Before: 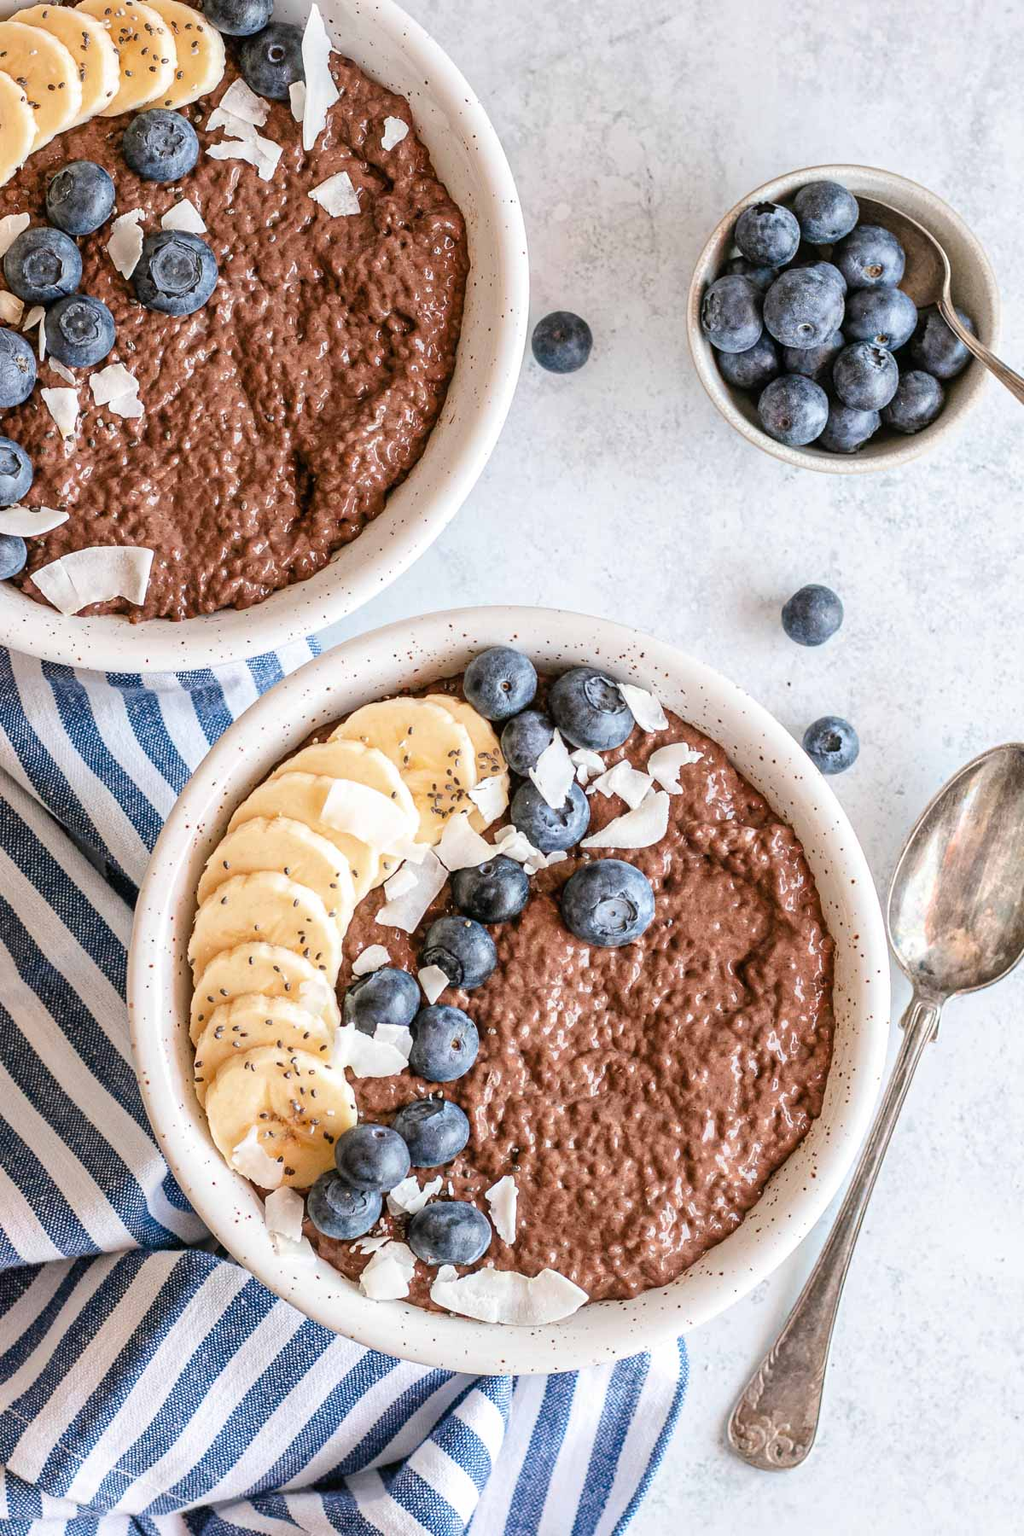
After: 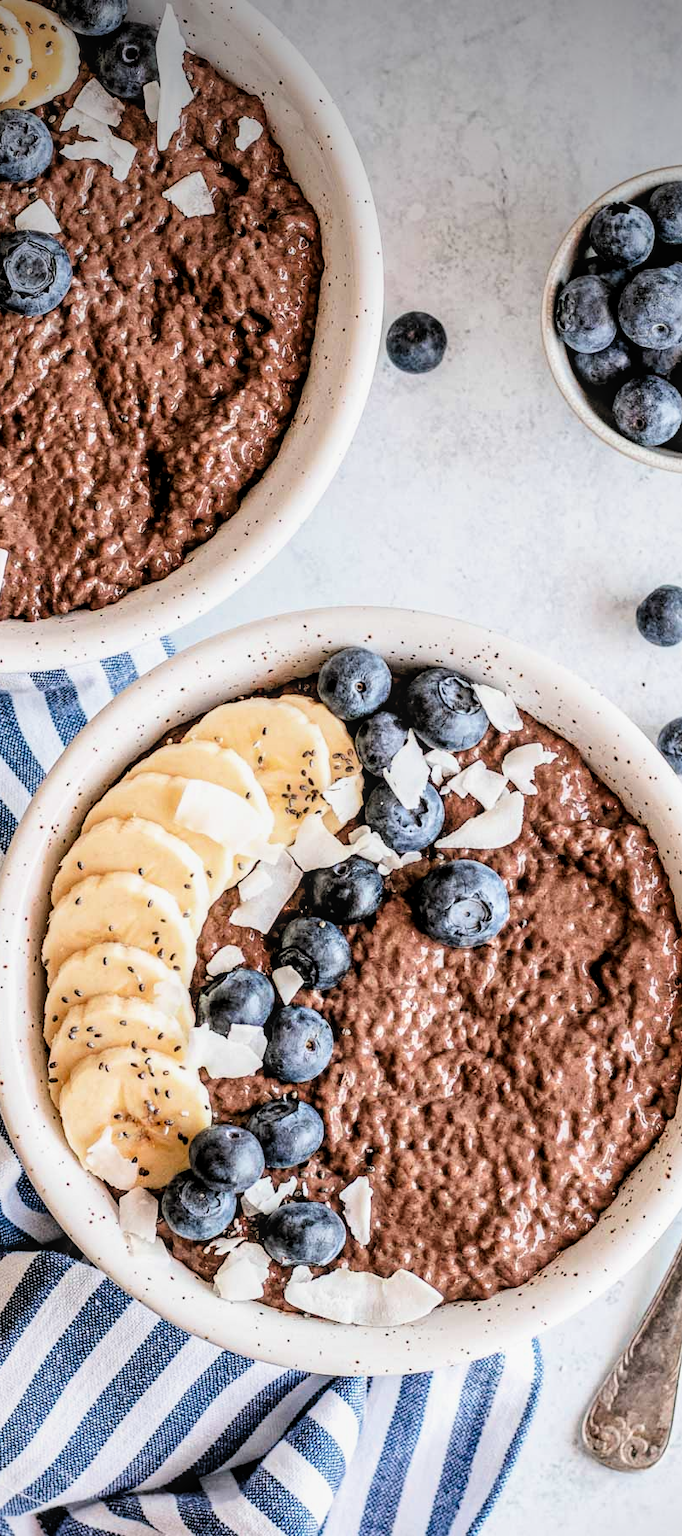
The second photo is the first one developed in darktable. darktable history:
crop and rotate: left 14.292%, right 19.041%
filmic rgb: black relative exposure -4 EV, white relative exposure 3 EV, hardness 3.02, contrast 1.4
vignetting: brightness -0.629, saturation -0.007, center (-0.028, 0.239)
local contrast: on, module defaults
